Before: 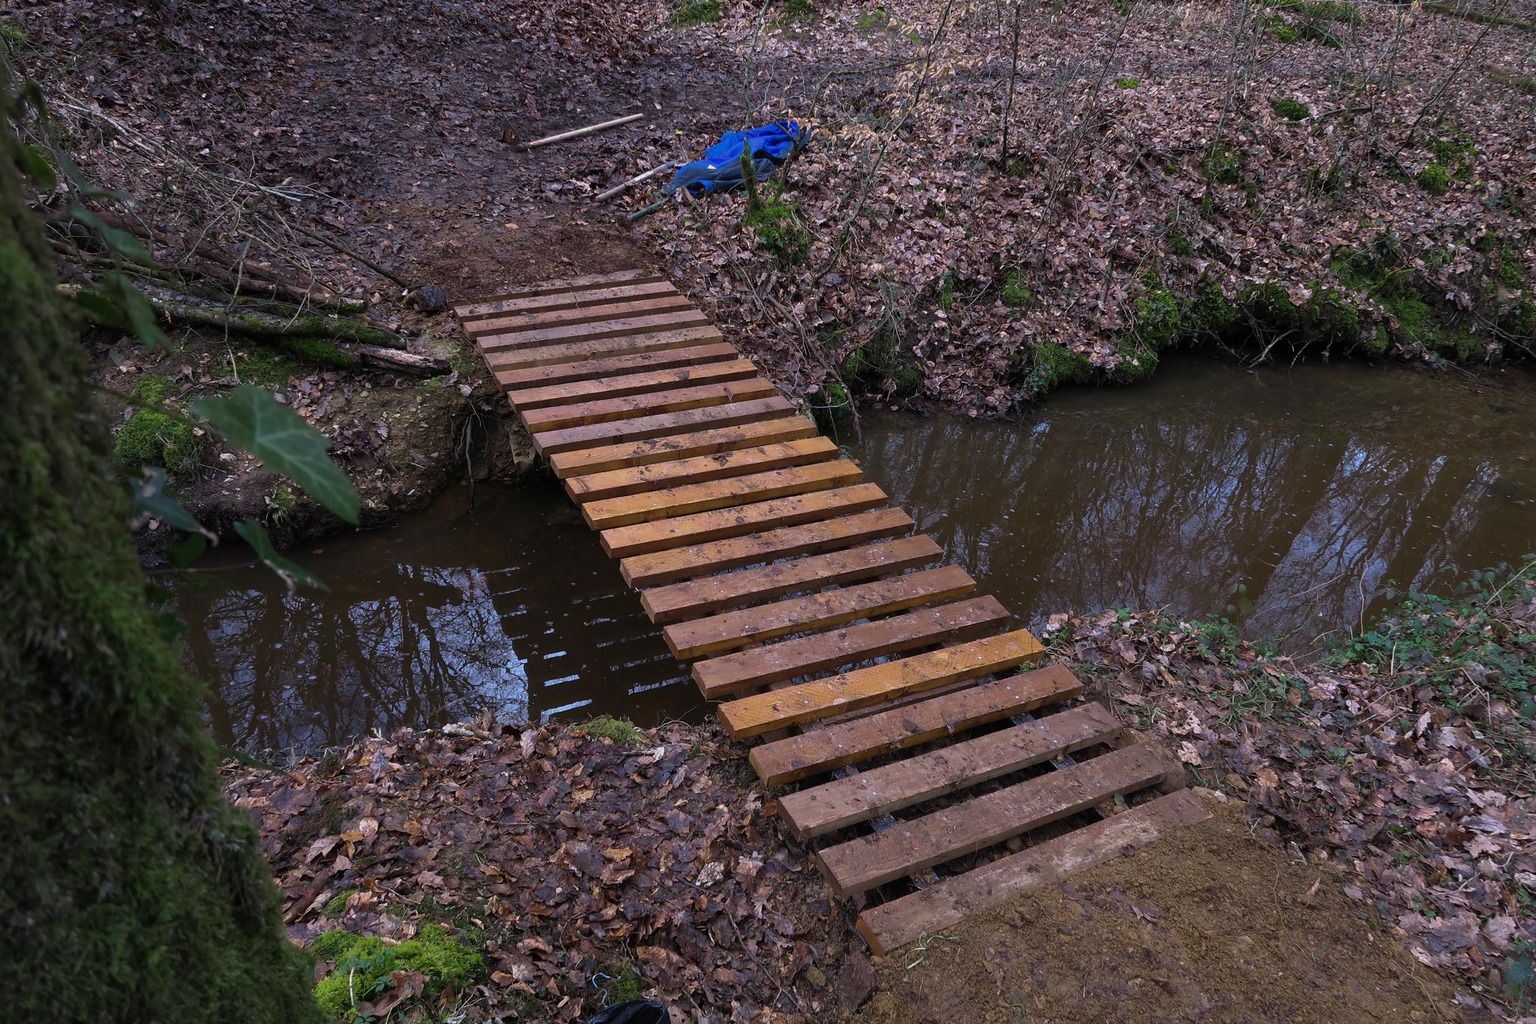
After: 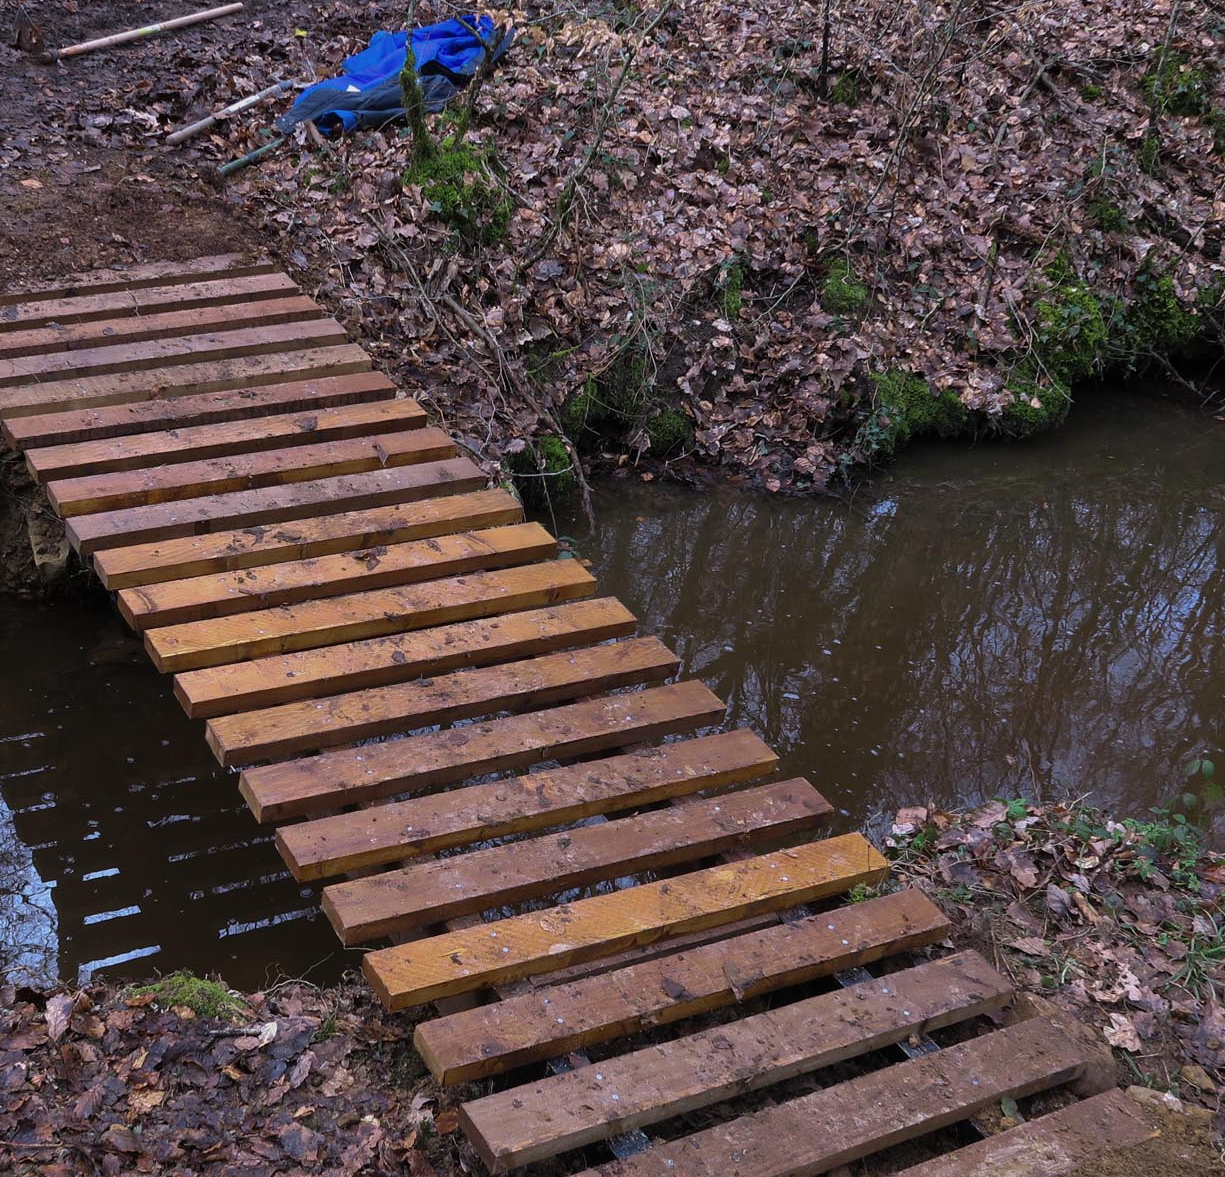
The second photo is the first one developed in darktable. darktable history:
crop: left 32.075%, top 10.976%, right 18.355%, bottom 17.596%
shadows and highlights: radius 337.17, shadows 29.01, soften with gaussian
